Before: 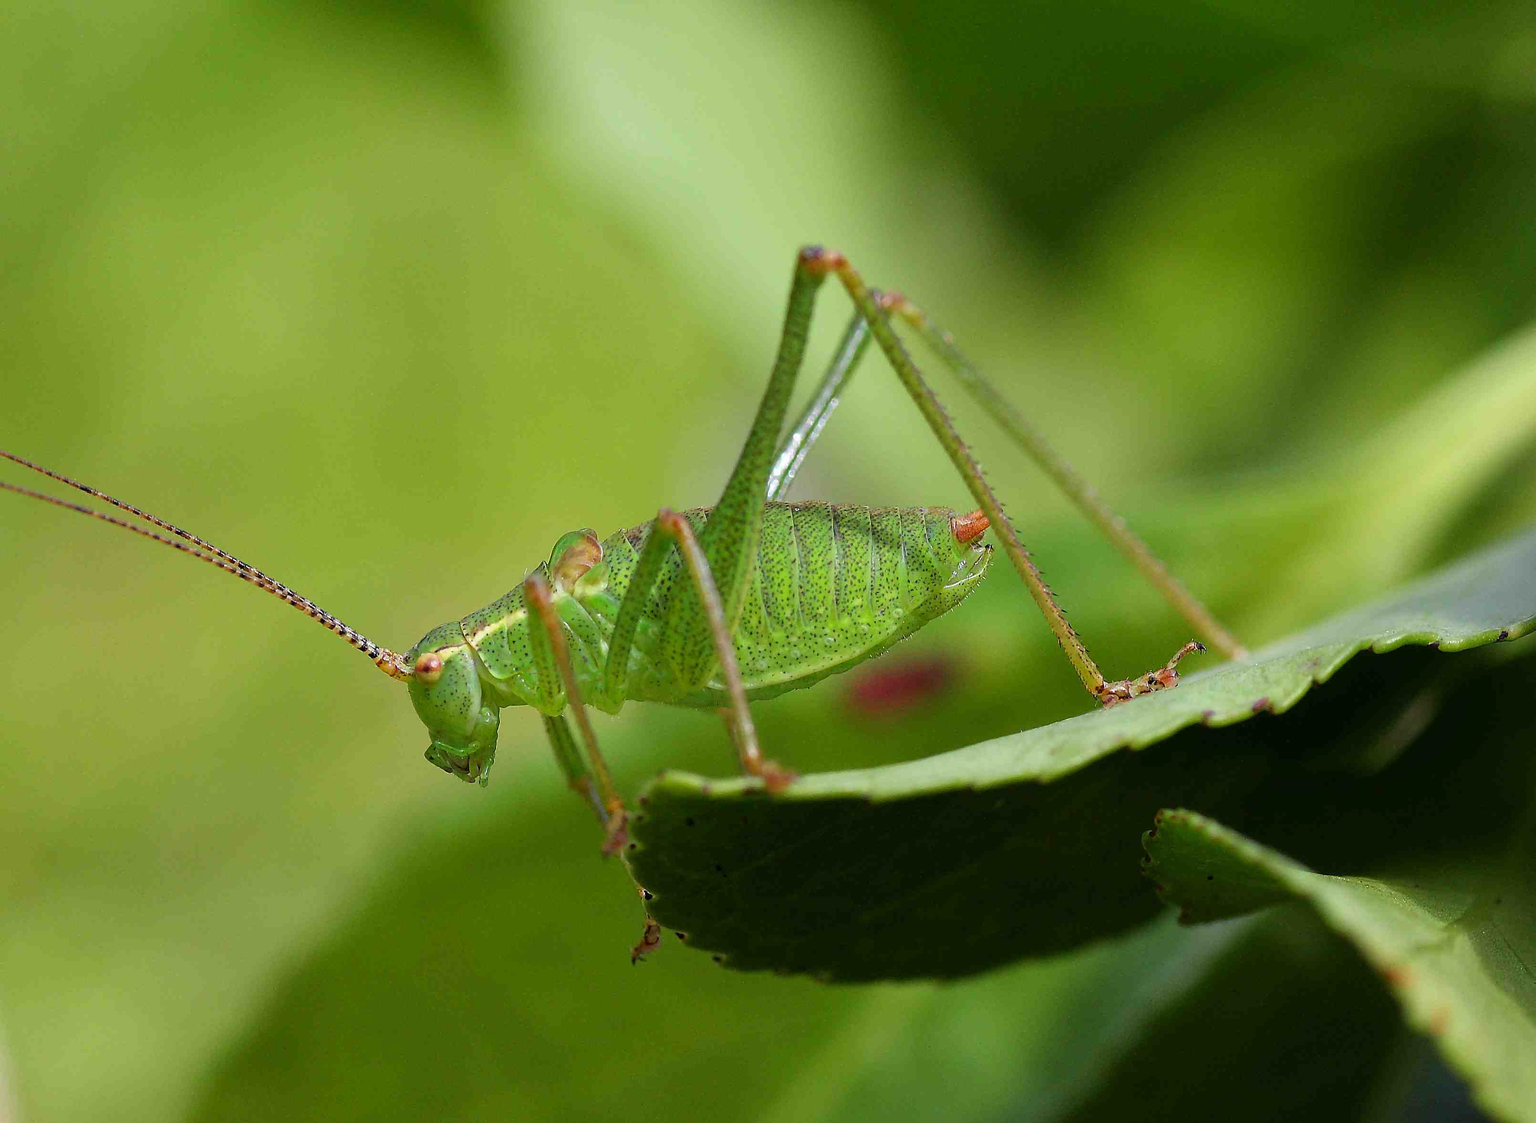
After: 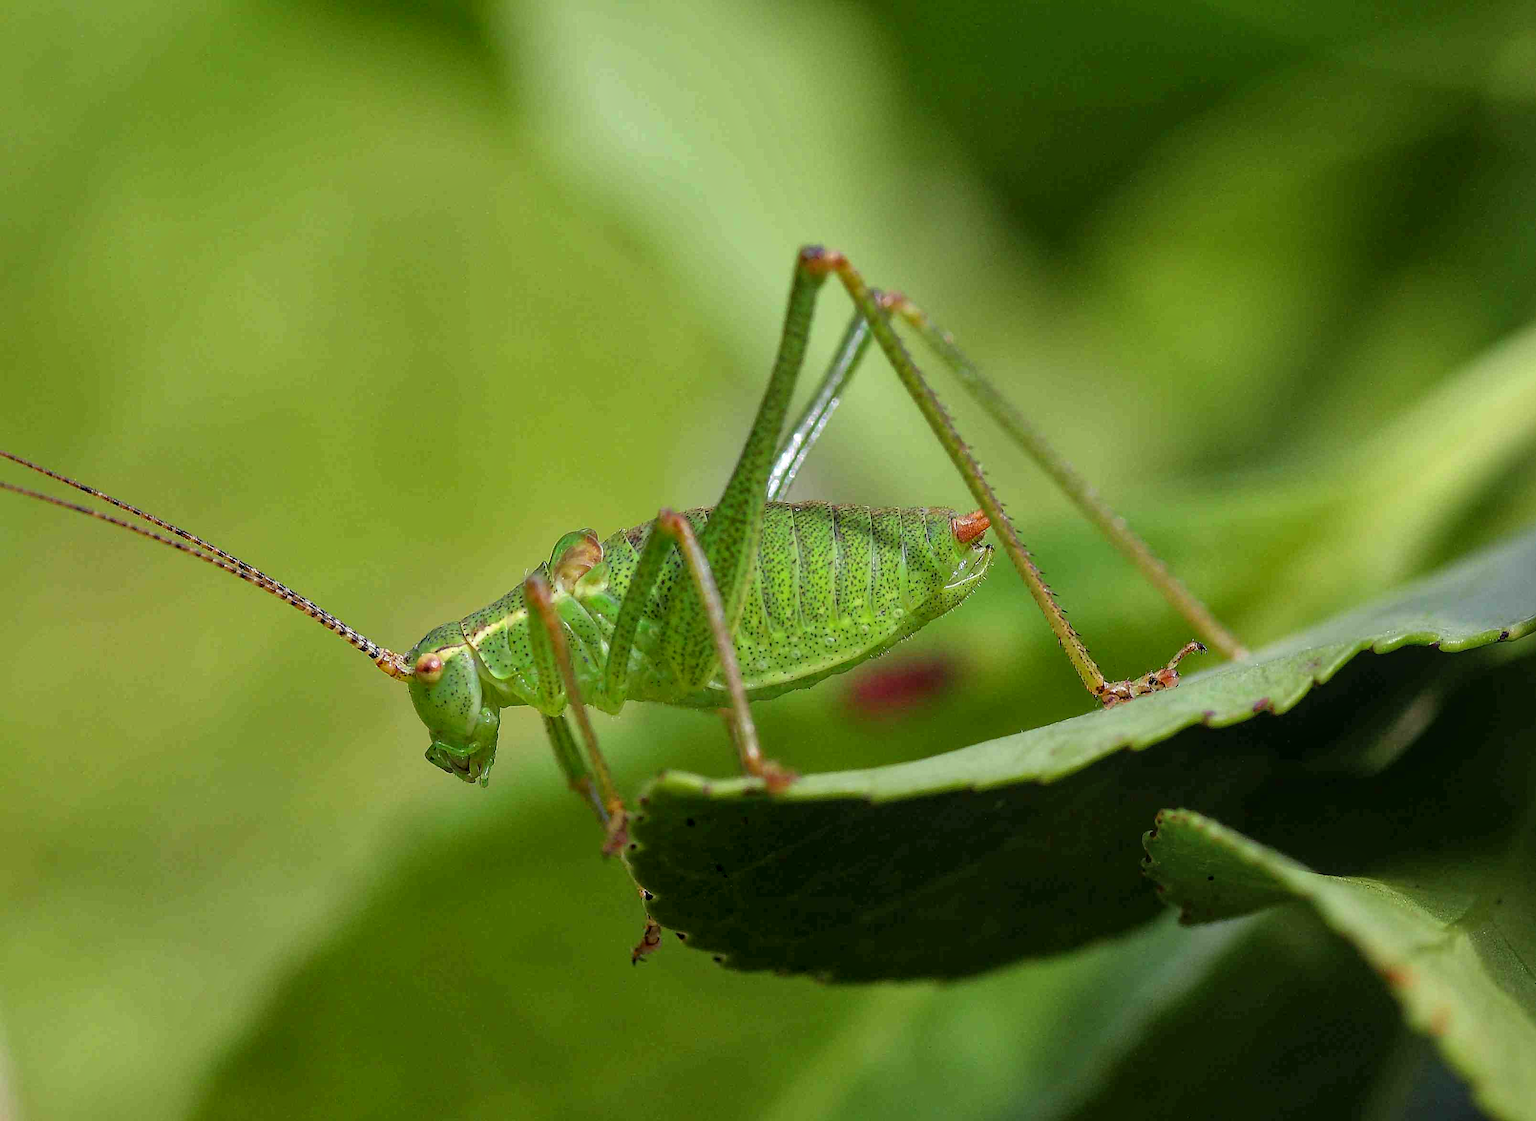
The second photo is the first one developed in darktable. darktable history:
crop: top 0.05%, bottom 0.098%
local contrast: on, module defaults
shadows and highlights: shadows 30
